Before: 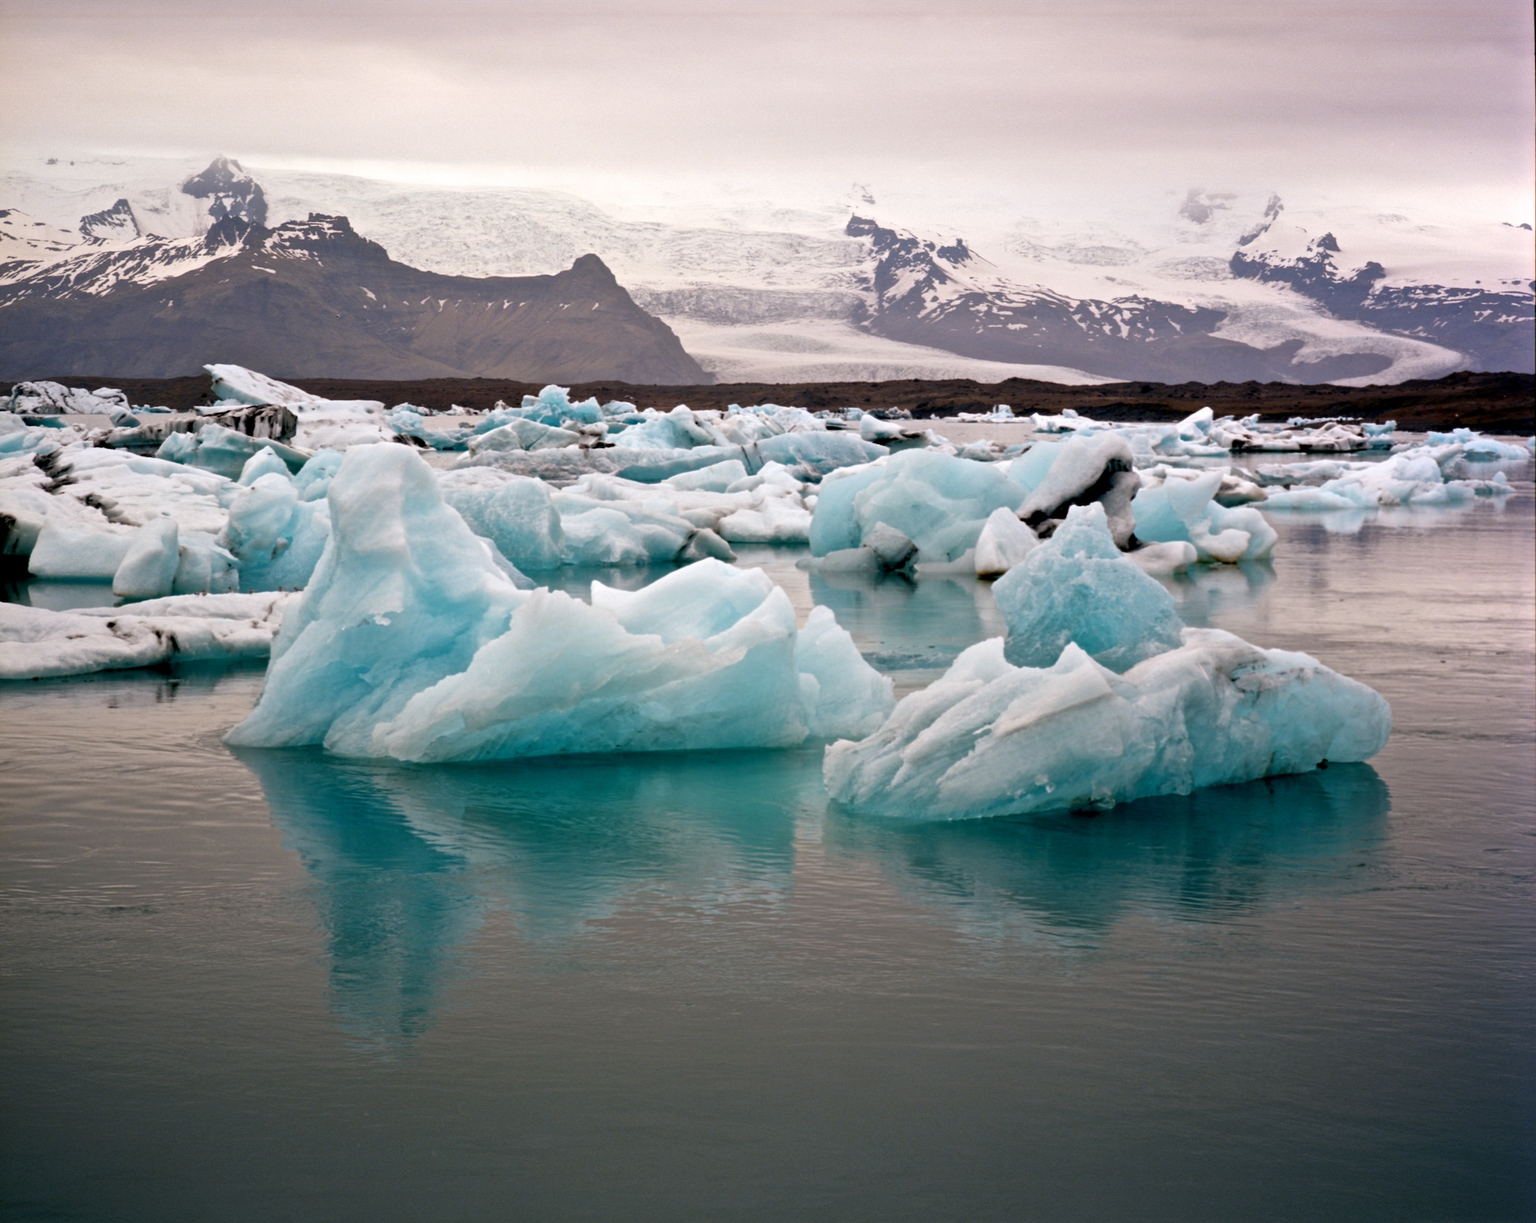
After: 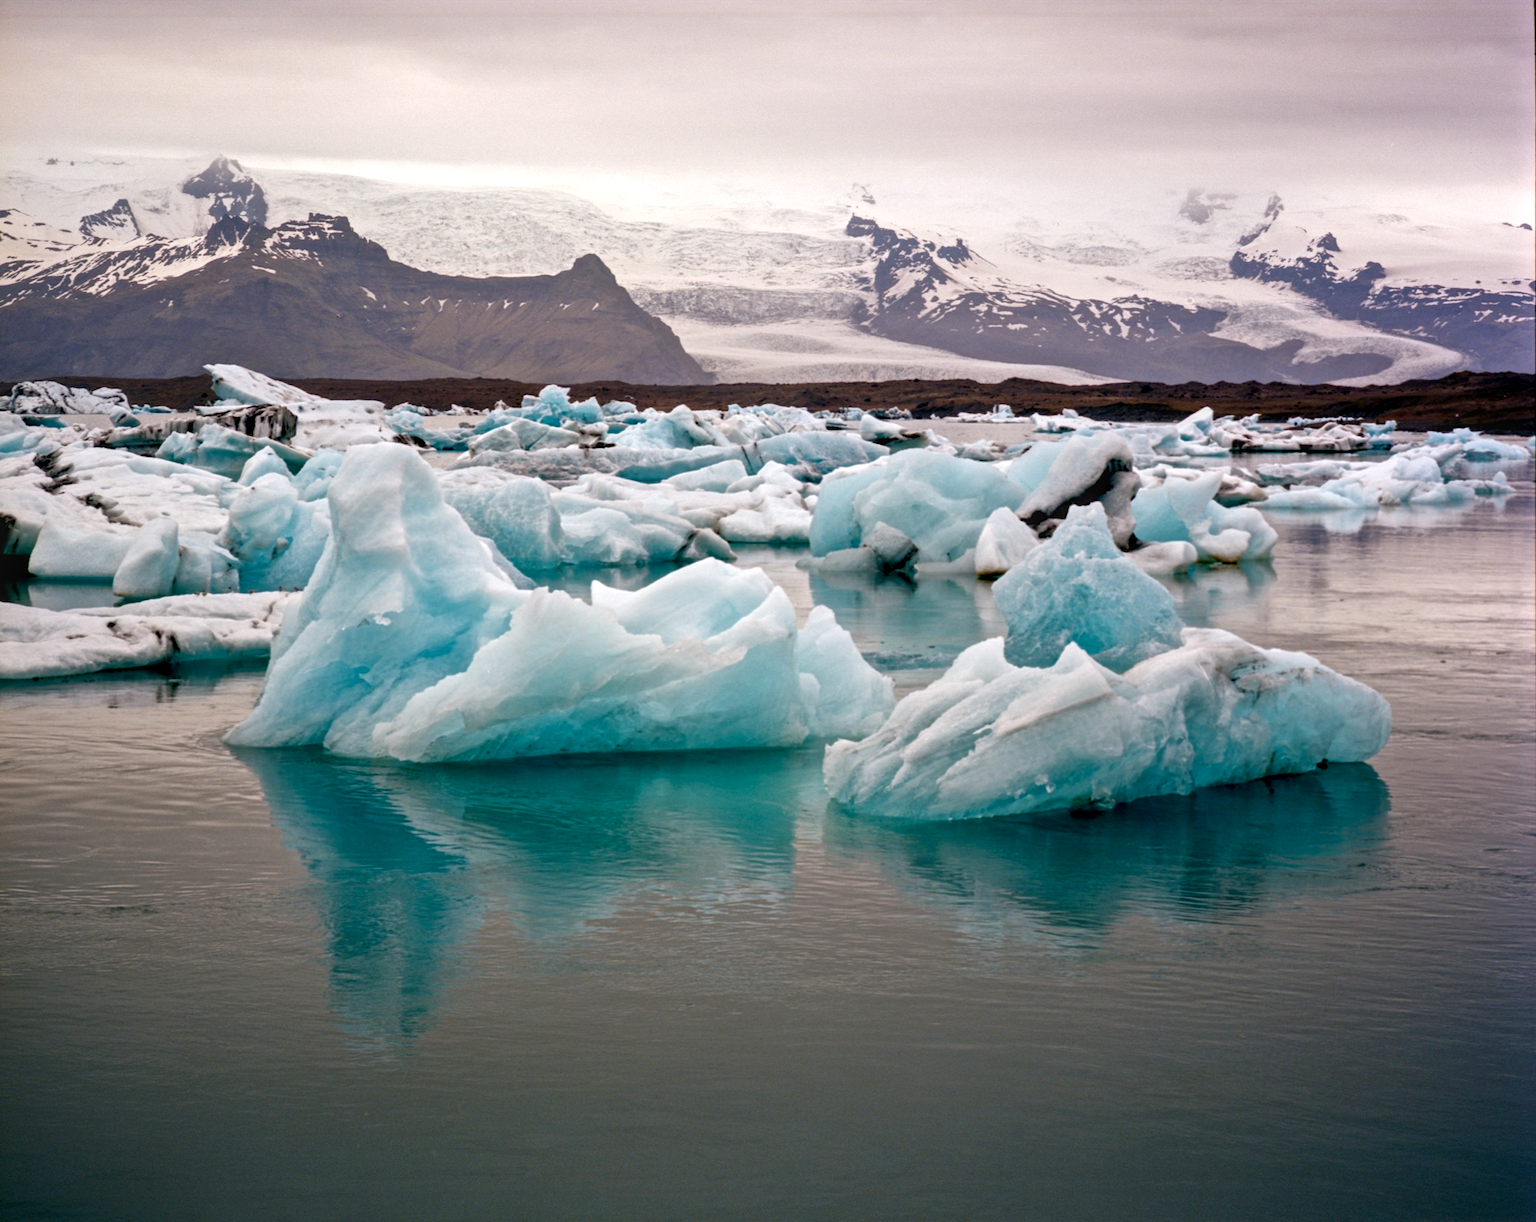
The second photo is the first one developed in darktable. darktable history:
color balance rgb: perceptual saturation grading › global saturation 20%, perceptual saturation grading › highlights -25%, perceptual saturation grading › shadows 25%
local contrast: on, module defaults
